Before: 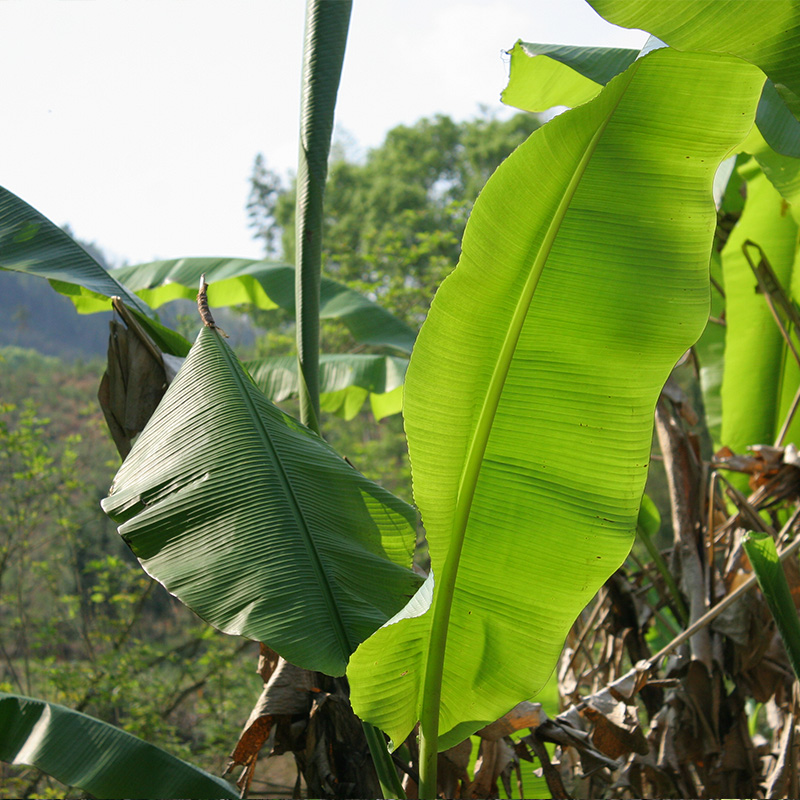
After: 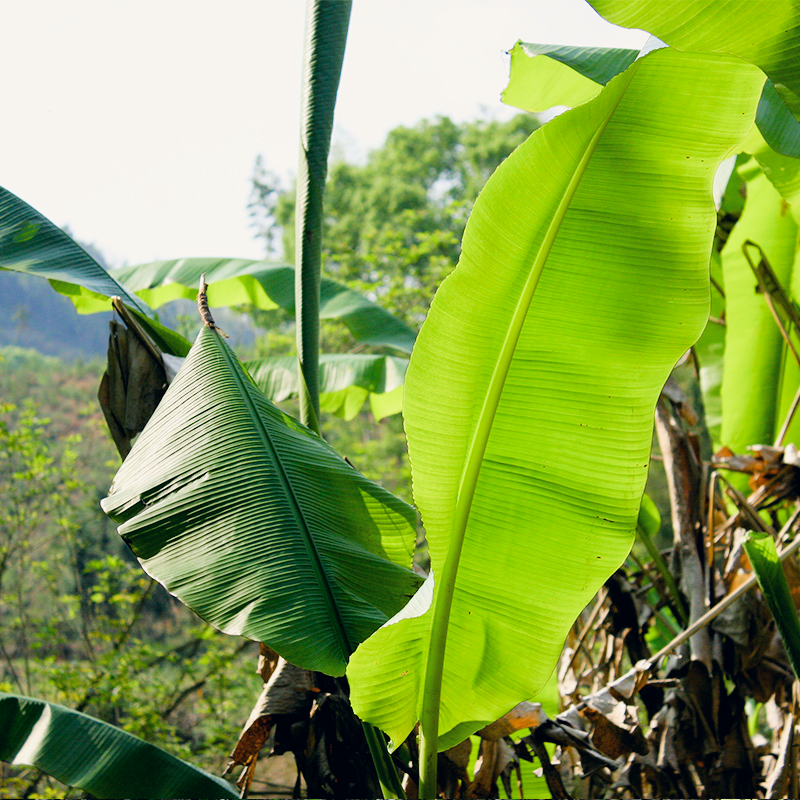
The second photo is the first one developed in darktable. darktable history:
color balance rgb: shadows lift › chroma 2.049%, shadows lift › hue 250.61°, perceptual saturation grading › global saturation 20%, perceptual saturation grading › highlights -24.938%, perceptual saturation grading › shadows 49.628%, global vibrance 9.847%
filmic rgb: black relative exposure -5.15 EV, white relative exposure 3.98 EV, hardness 2.9, contrast 1.299, highlights saturation mix -29.3%
exposure: black level correction 0, exposure 0.701 EV, compensate highlight preservation false
color correction: highlights a* 0.43, highlights b* 2.66, shadows a* -1.03, shadows b* -4.58
